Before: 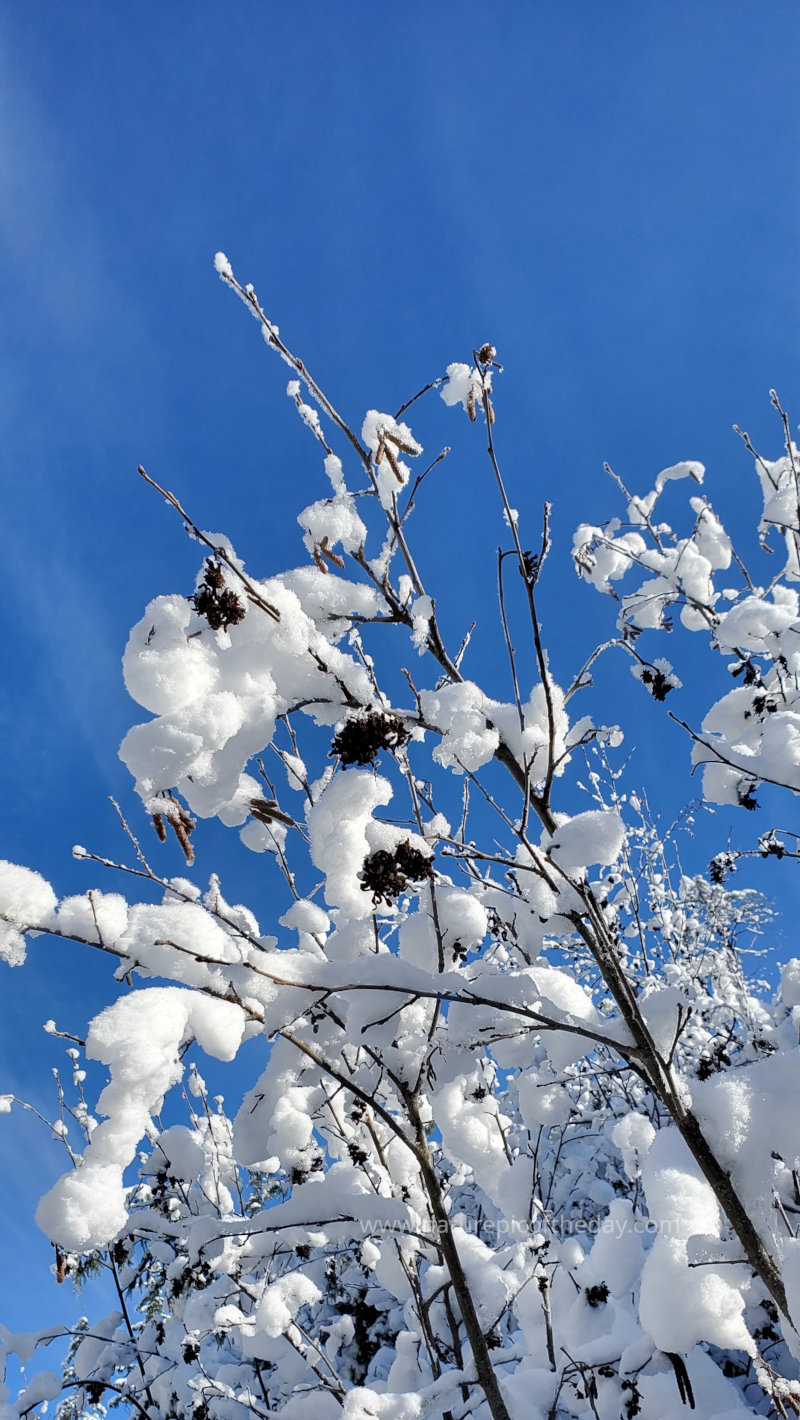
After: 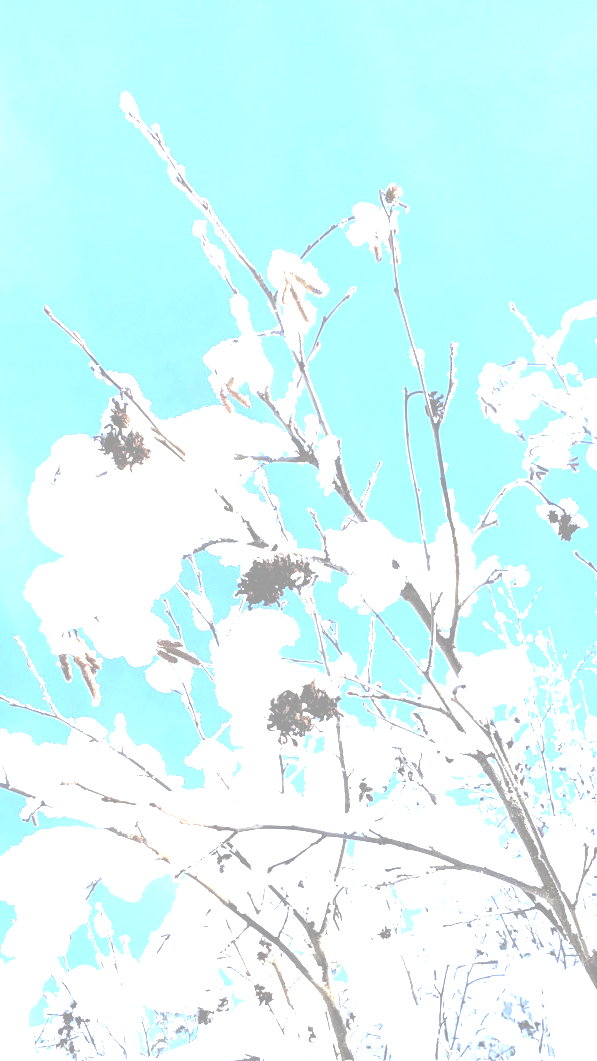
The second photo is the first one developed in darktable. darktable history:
crop and rotate: left 11.831%, top 11.346%, right 13.429%, bottom 13.899%
levels: levels [0, 0.281, 0.562]
exposure: black level correction -0.071, exposure 0.5 EV, compensate highlight preservation false
